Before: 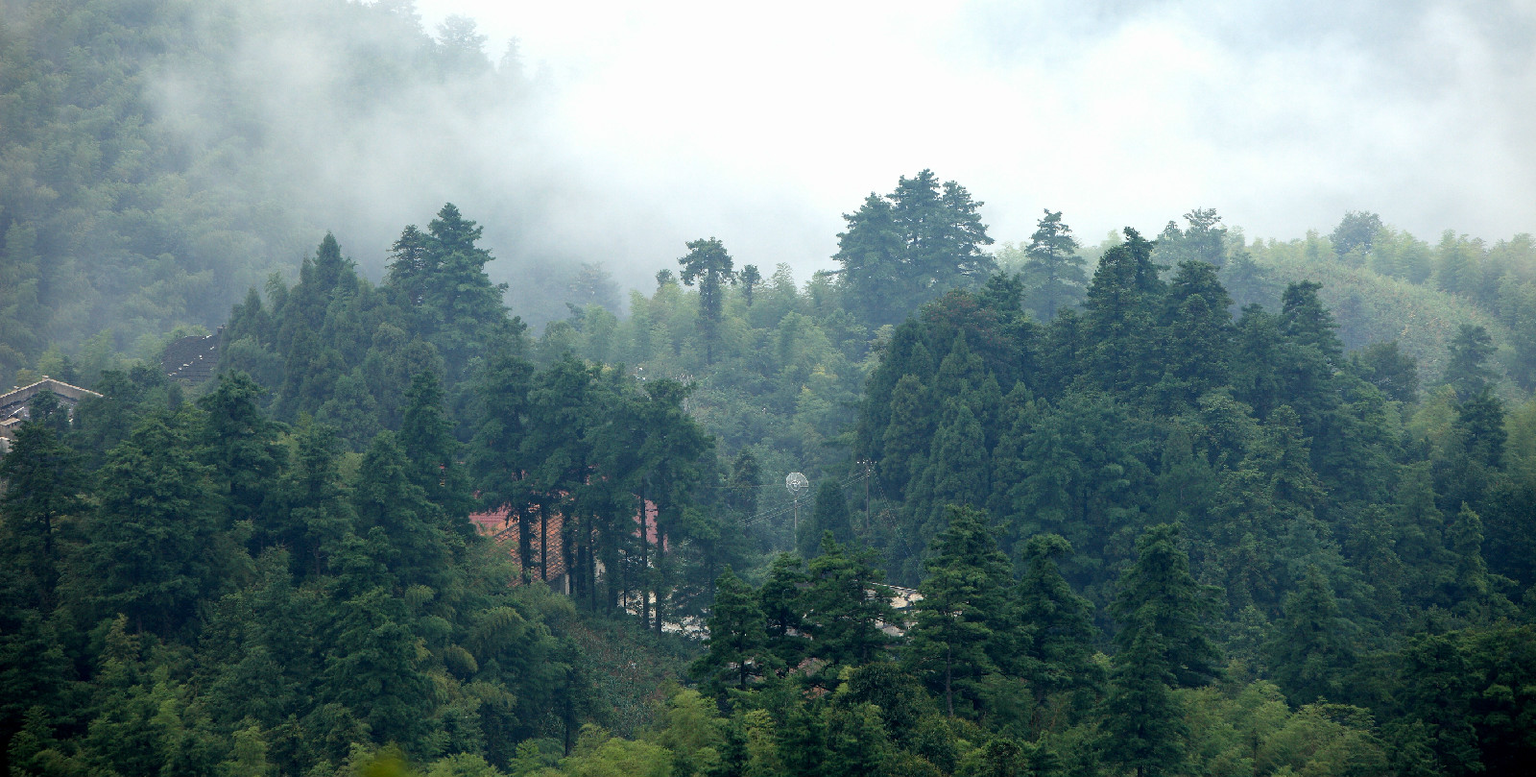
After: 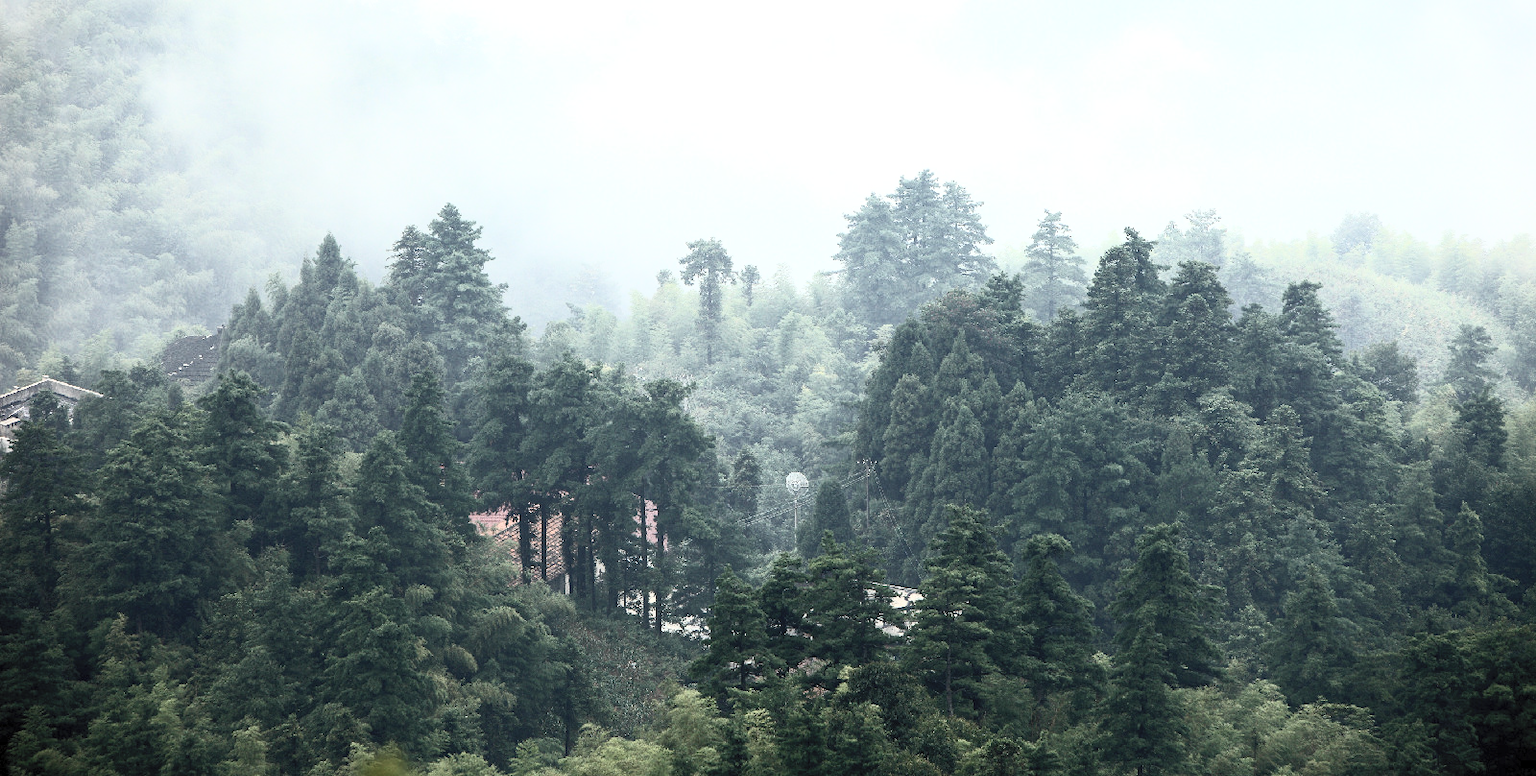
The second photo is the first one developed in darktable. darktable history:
contrast brightness saturation: contrast 0.566, brightness 0.566, saturation -0.35
